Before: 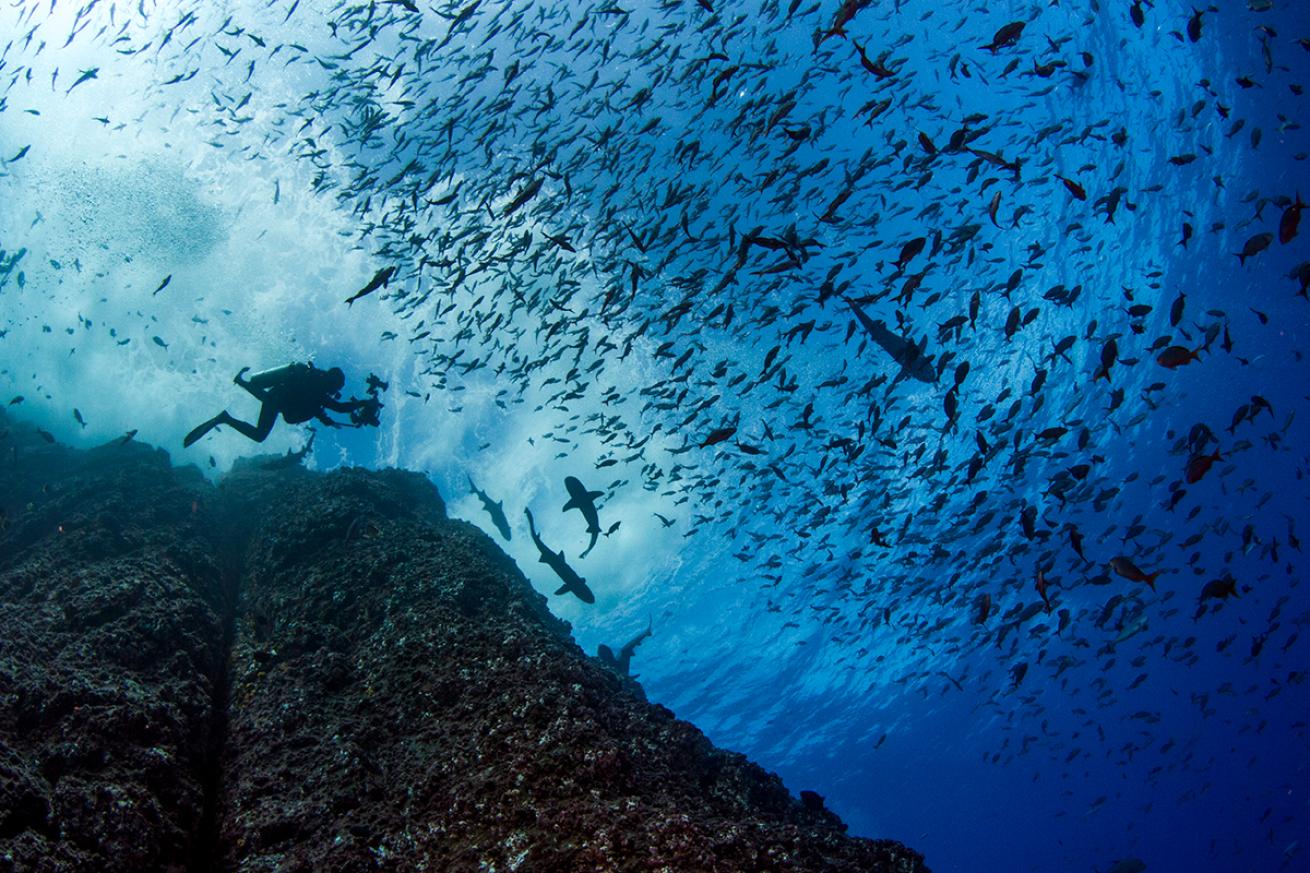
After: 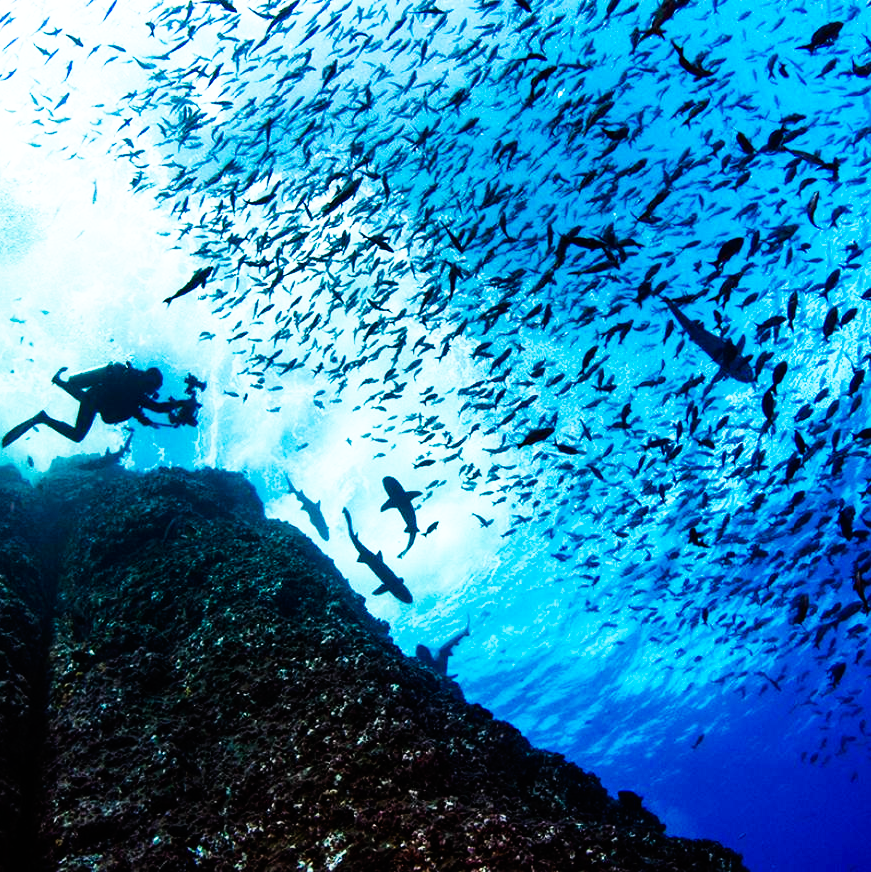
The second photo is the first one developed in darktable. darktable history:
crop and rotate: left 13.895%, right 19.582%
tone equalizer: on, module defaults
base curve: curves: ch0 [(0, 0) (0.007, 0.004) (0.027, 0.03) (0.046, 0.07) (0.207, 0.54) (0.442, 0.872) (0.673, 0.972) (1, 1)], preserve colors none
color balance rgb: linear chroma grading › global chroma 9.82%, perceptual saturation grading › global saturation -2.078%, perceptual saturation grading › highlights -7.437%, perceptual saturation grading › mid-tones 7.515%, perceptual saturation grading › shadows 3.465%, global vibrance 10.023%, contrast 14.963%, saturation formula JzAzBz (2021)
